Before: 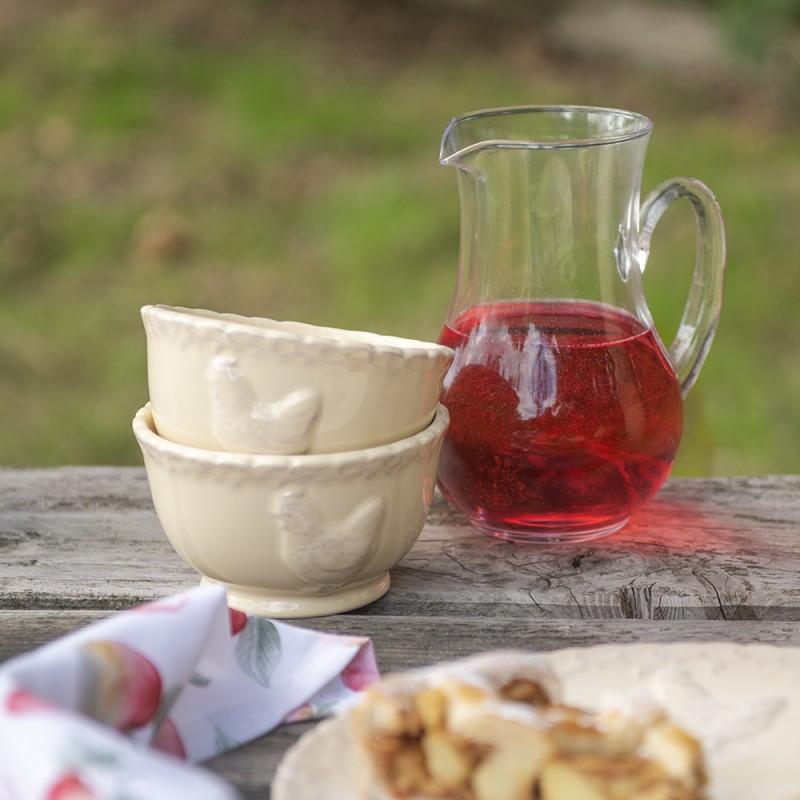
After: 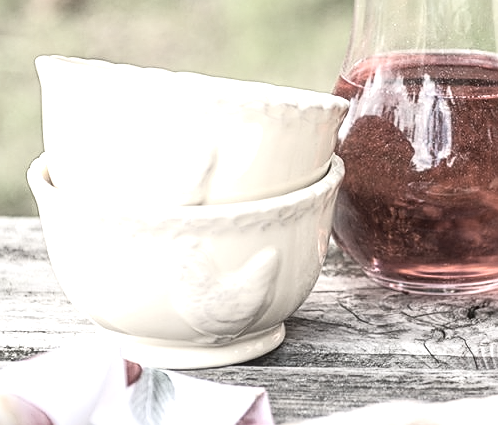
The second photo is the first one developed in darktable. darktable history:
crop: left 13.247%, top 31.185%, right 24.469%, bottom 15.576%
exposure: black level correction 0, exposure 1.348 EV, compensate exposure bias true, compensate highlight preservation false
color correction: highlights b* 0.058, saturation 0.351
sharpen: on, module defaults
shadows and highlights: shadows -29.67, highlights 29.97, highlights color adjustment 0.489%
tone curve: curves: ch0 [(0.016, 0.011) (0.204, 0.146) (0.515, 0.476) (0.78, 0.795) (1, 0.981)], color space Lab, independent channels, preserve colors none
local contrast: on, module defaults
